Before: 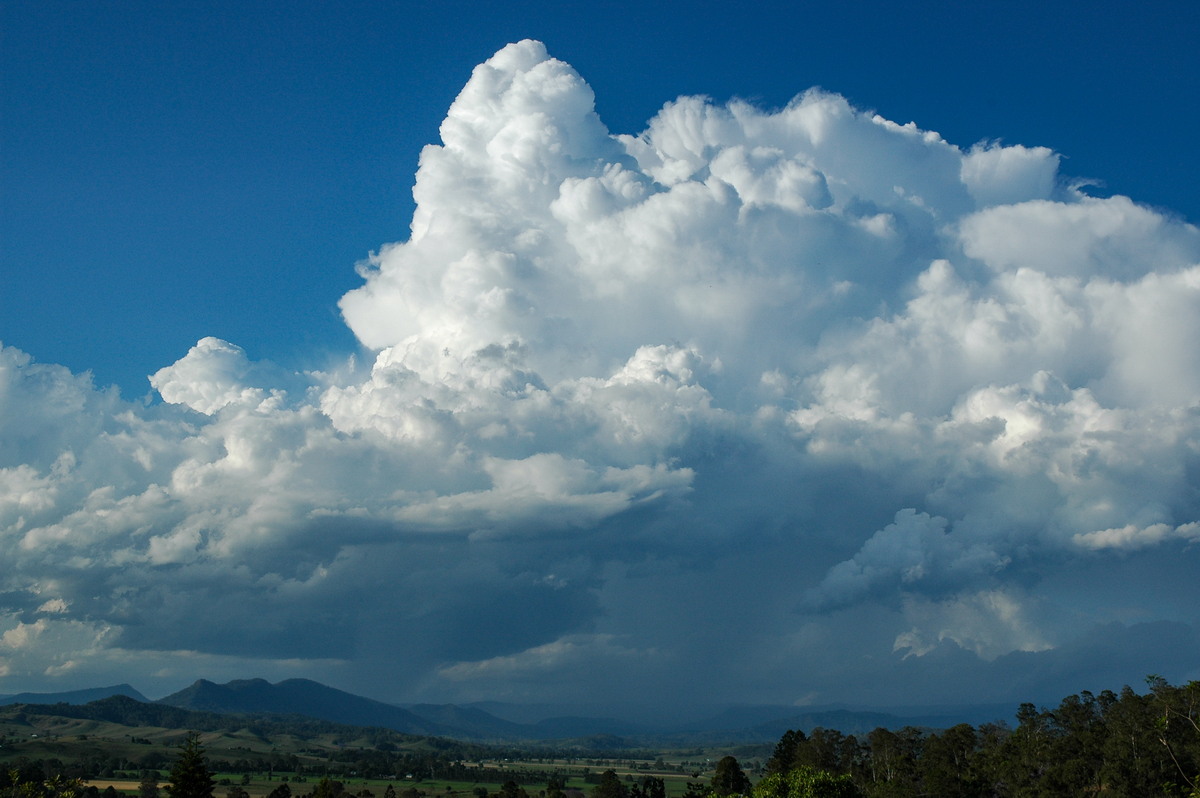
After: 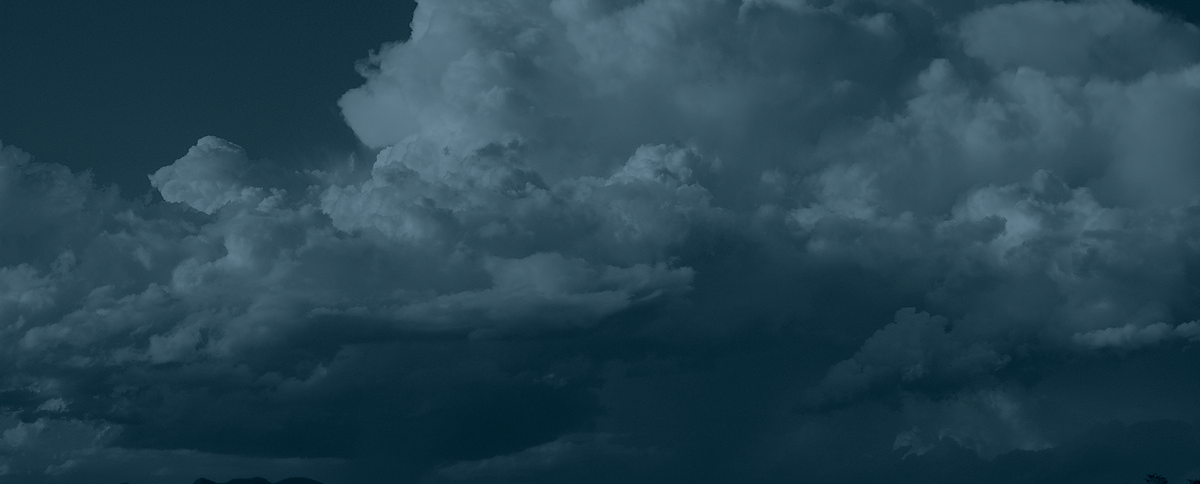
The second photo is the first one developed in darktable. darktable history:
crop and rotate: top 25.357%, bottom 13.942%
colorize: hue 194.4°, saturation 29%, source mix 61.75%, lightness 3.98%, version 1
